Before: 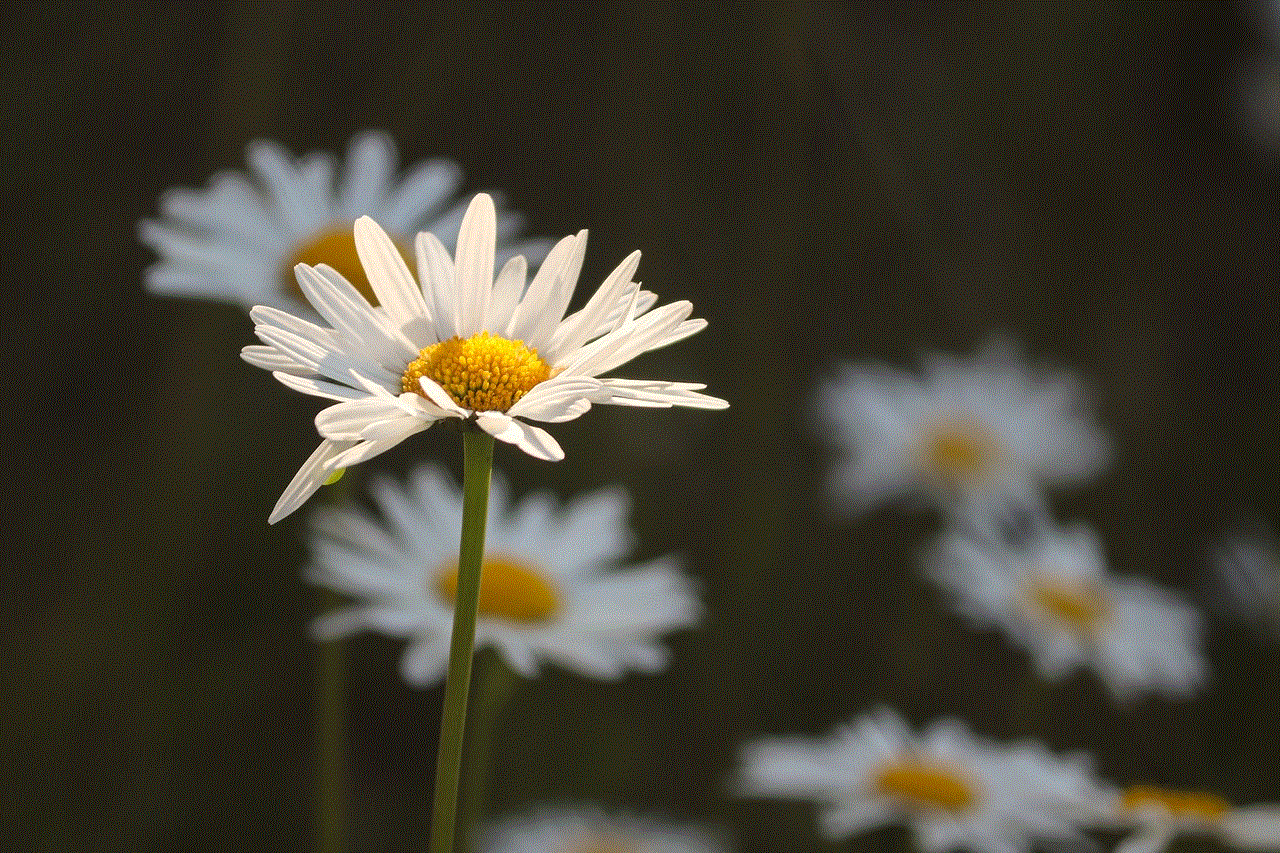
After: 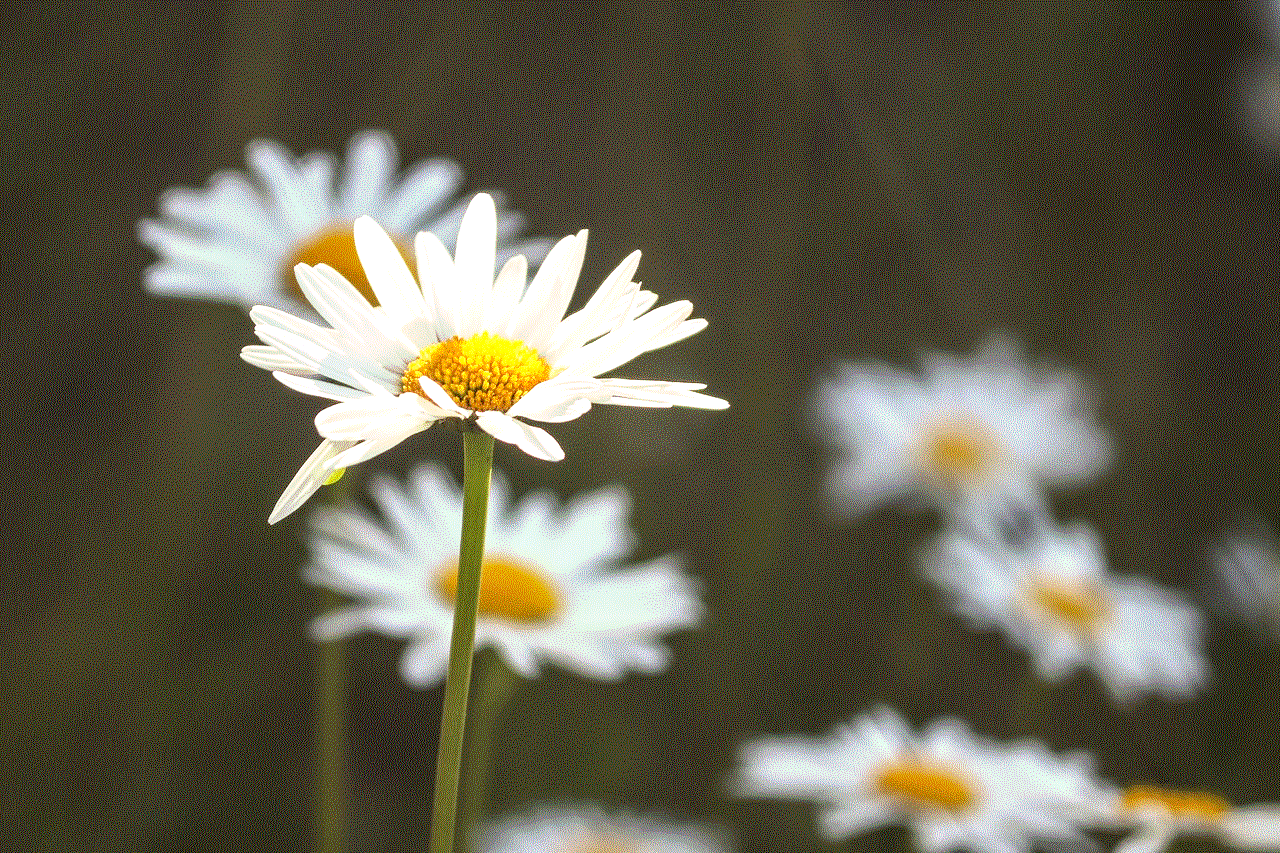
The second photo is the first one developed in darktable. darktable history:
exposure: black level correction 0, exposure 1.2 EV, compensate highlight preservation false
local contrast: on, module defaults
